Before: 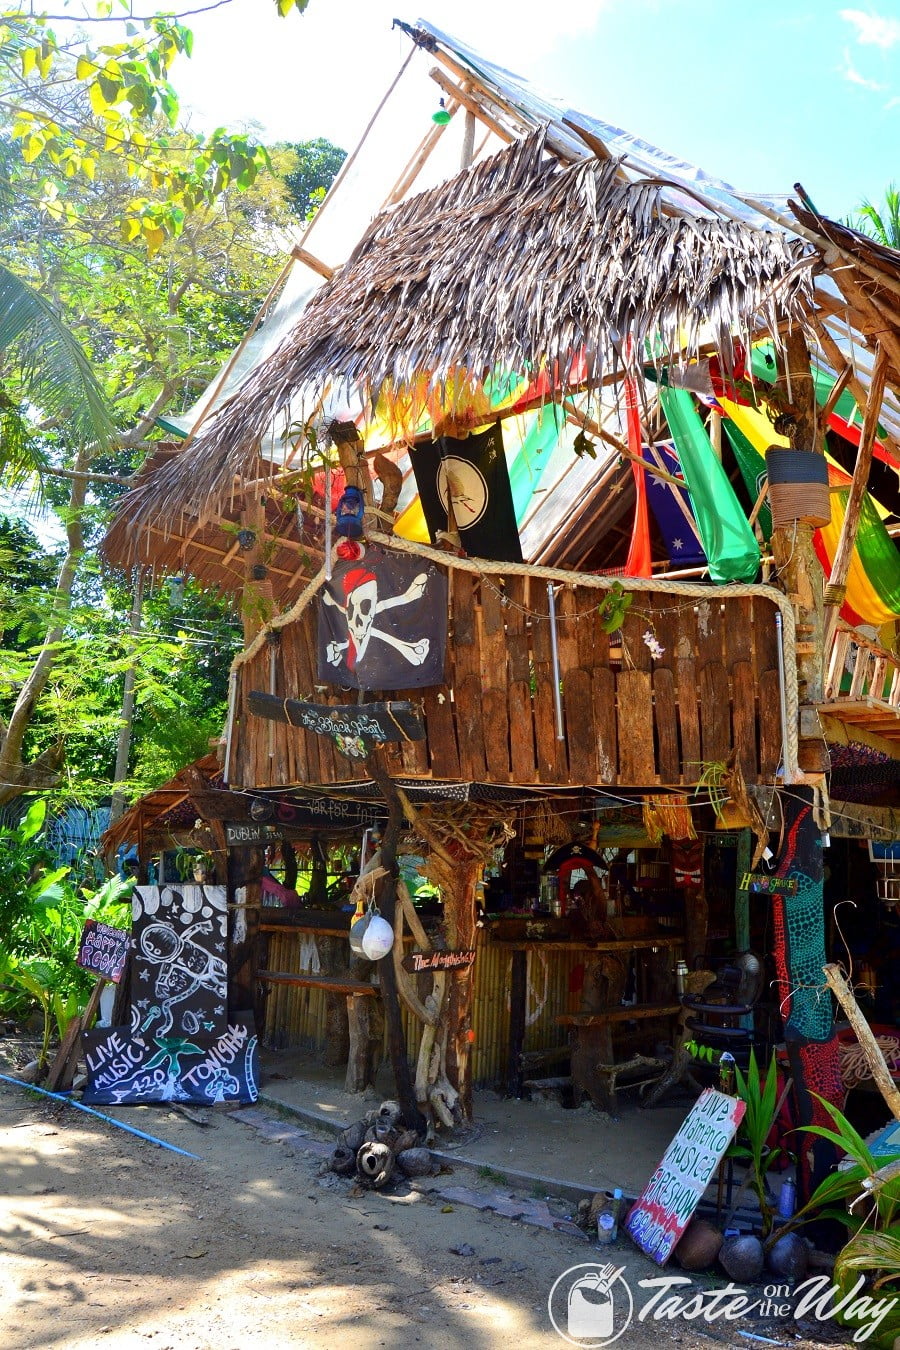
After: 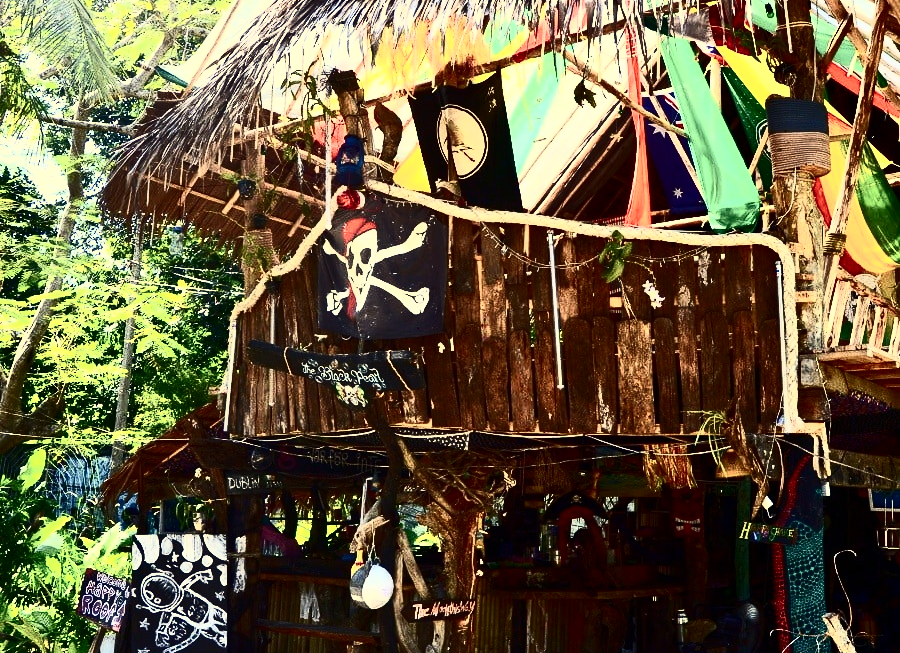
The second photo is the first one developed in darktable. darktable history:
crop and rotate: top 26.056%, bottom 25.543%
color balance rgb: shadows lift › chroma 2%, shadows lift › hue 263°, highlights gain › chroma 8%, highlights gain › hue 84°, linear chroma grading › global chroma -15%, saturation formula JzAzBz (2021)
contrast brightness saturation: contrast 0.93, brightness 0.2
